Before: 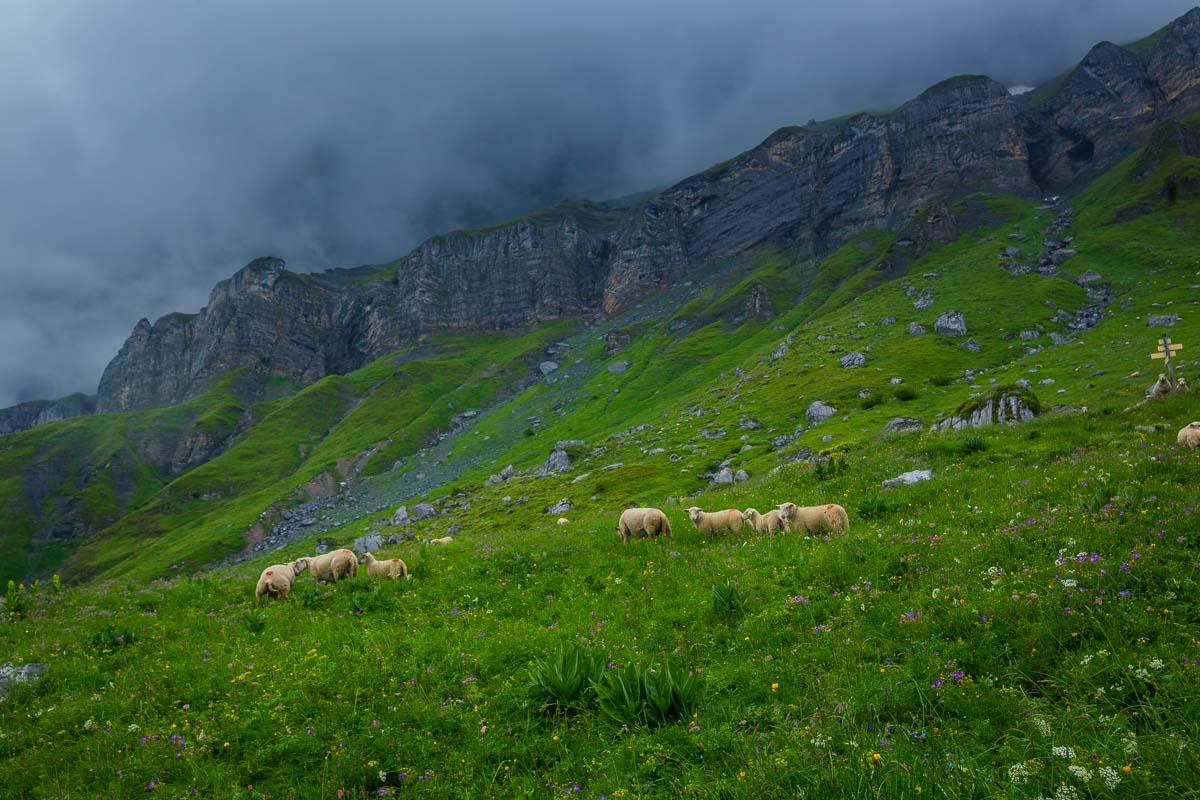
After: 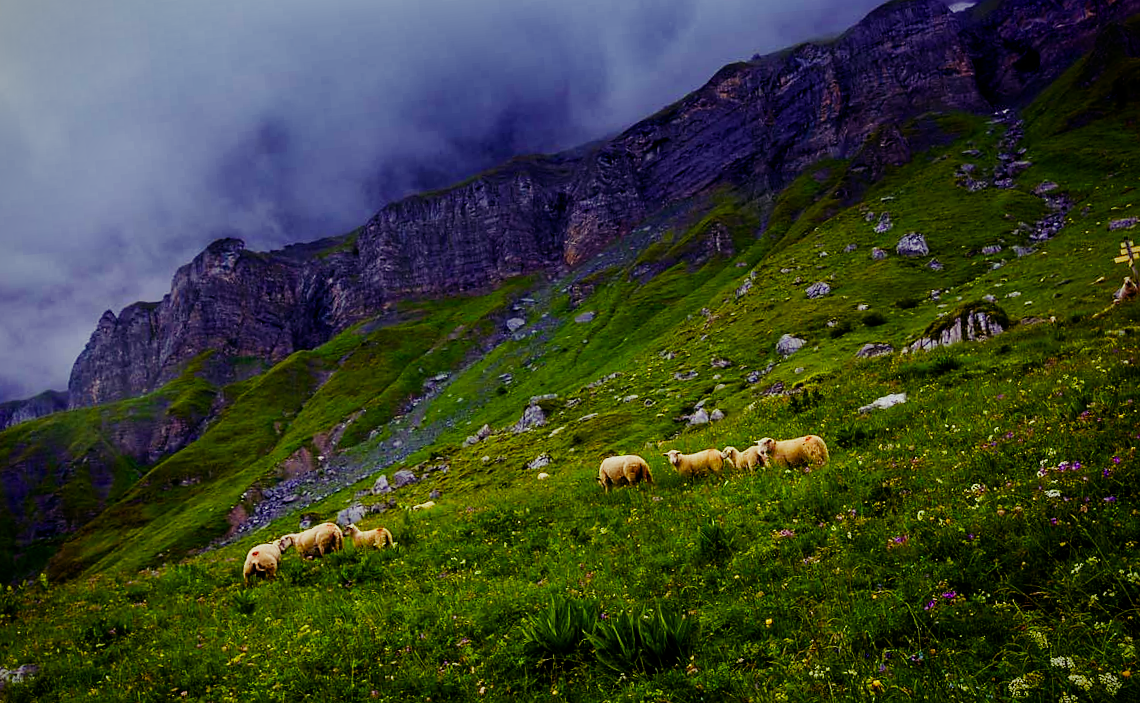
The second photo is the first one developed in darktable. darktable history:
sigmoid: contrast 1.6, skew -0.2, preserve hue 0%, red attenuation 0.1, red rotation 0.035, green attenuation 0.1, green rotation -0.017, blue attenuation 0.15, blue rotation -0.052, base primaries Rec2020
rotate and perspective: rotation -5°, crop left 0.05, crop right 0.952, crop top 0.11, crop bottom 0.89
vignetting: fall-off start 88.53%, fall-off radius 44.2%, saturation 0.376, width/height ratio 1.161
sharpen: radius 1.559, amount 0.373, threshold 1.271
color balance rgb: shadows lift › luminance -21.66%, shadows lift › chroma 8.98%, shadows lift › hue 283.37°, power › chroma 1.55%, power › hue 25.59°, highlights gain › luminance 6.08%, highlights gain › chroma 2.55%, highlights gain › hue 90°, global offset › luminance -0.87%, perceptual saturation grading › global saturation 27.49%, perceptual saturation grading › highlights -28.39%, perceptual saturation grading › mid-tones 15.22%, perceptual saturation grading › shadows 33.98%, perceptual brilliance grading › highlights 10%, perceptual brilliance grading › mid-tones 5%
